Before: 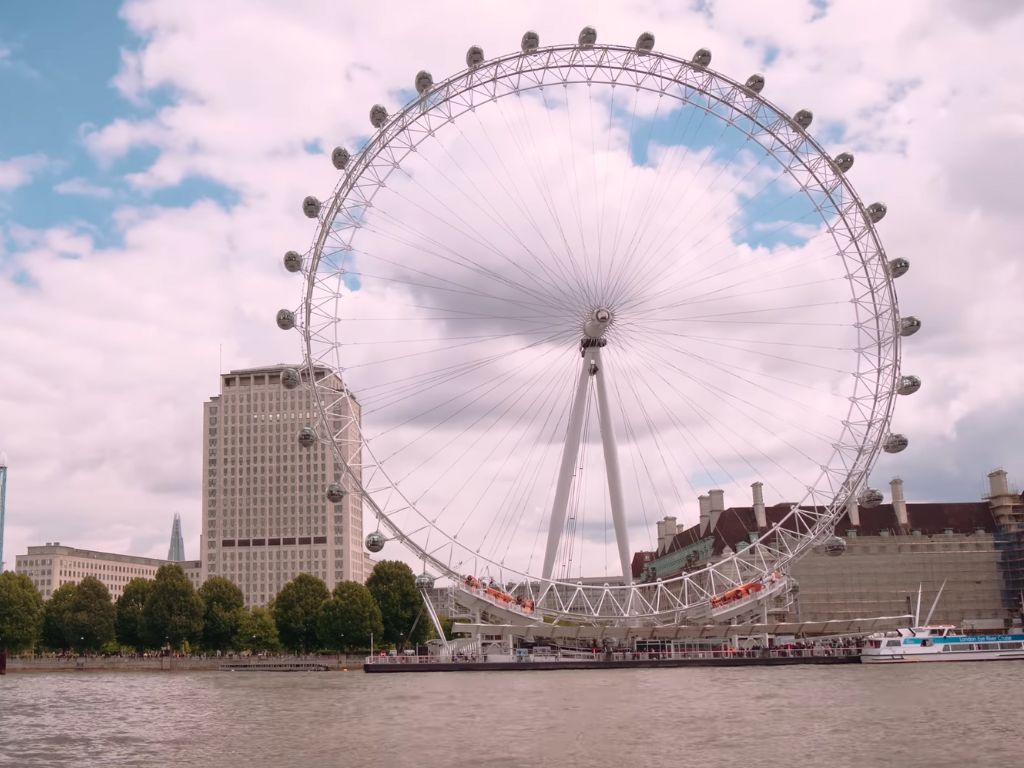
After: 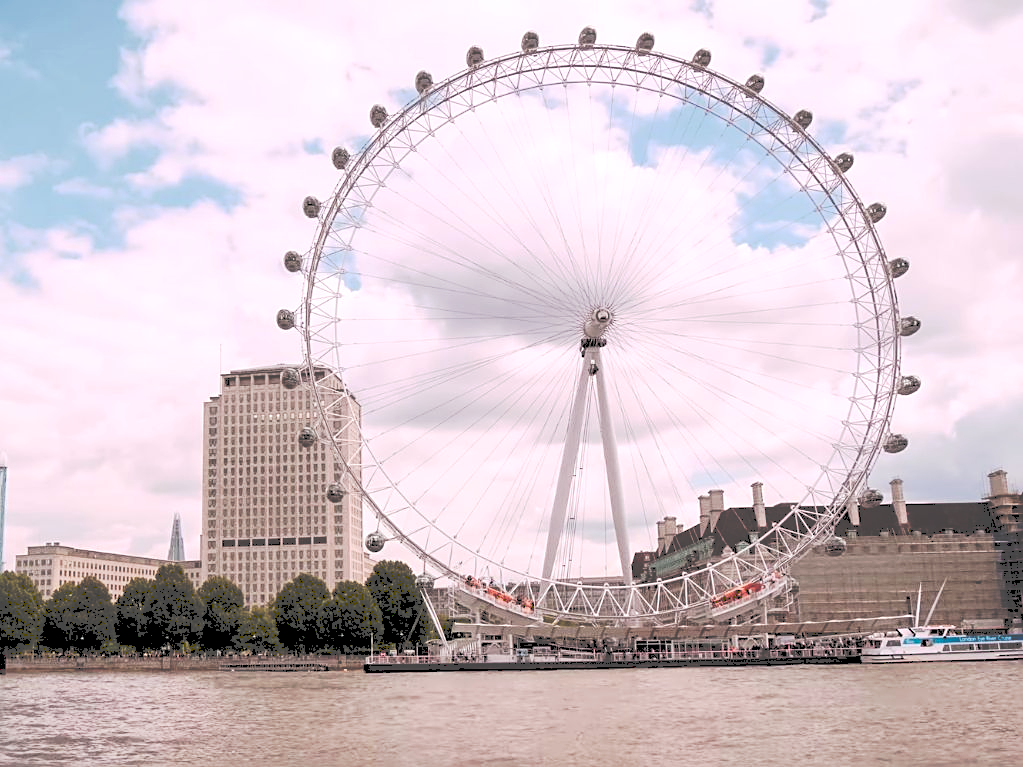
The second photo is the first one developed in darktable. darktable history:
local contrast: highlights 100%, shadows 100%, detail 120%, midtone range 0.2
tone curve: curves: ch0 [(0, 0) (0.003, 0.299) (0.011, 0.299) (0.025, 0.299) (0.044, 0.299) (0.069, 0.3) (0.1, 0.306) (0.136, 0.316) (0.177, 0.326) (0.224, 0.338) (0.277, 0.366) (0.335, 0.406) (0.399, 0.462) (0.468, 0.533) (0.543, 0.607) (0.623, 0.7) (0.709, 0.775) (0.801, 0.843) (0.898, 0.903) (1, 1)], preserve colors none
rgb levels: levels [[0.013, 0.434, 0.89], [0, 0.5, 1], [0, 0.5, 1]]
sharpen: on, module defaults
contrast brightness saturation: contrast 0.15, brightness -0.01, saturation 0.1
